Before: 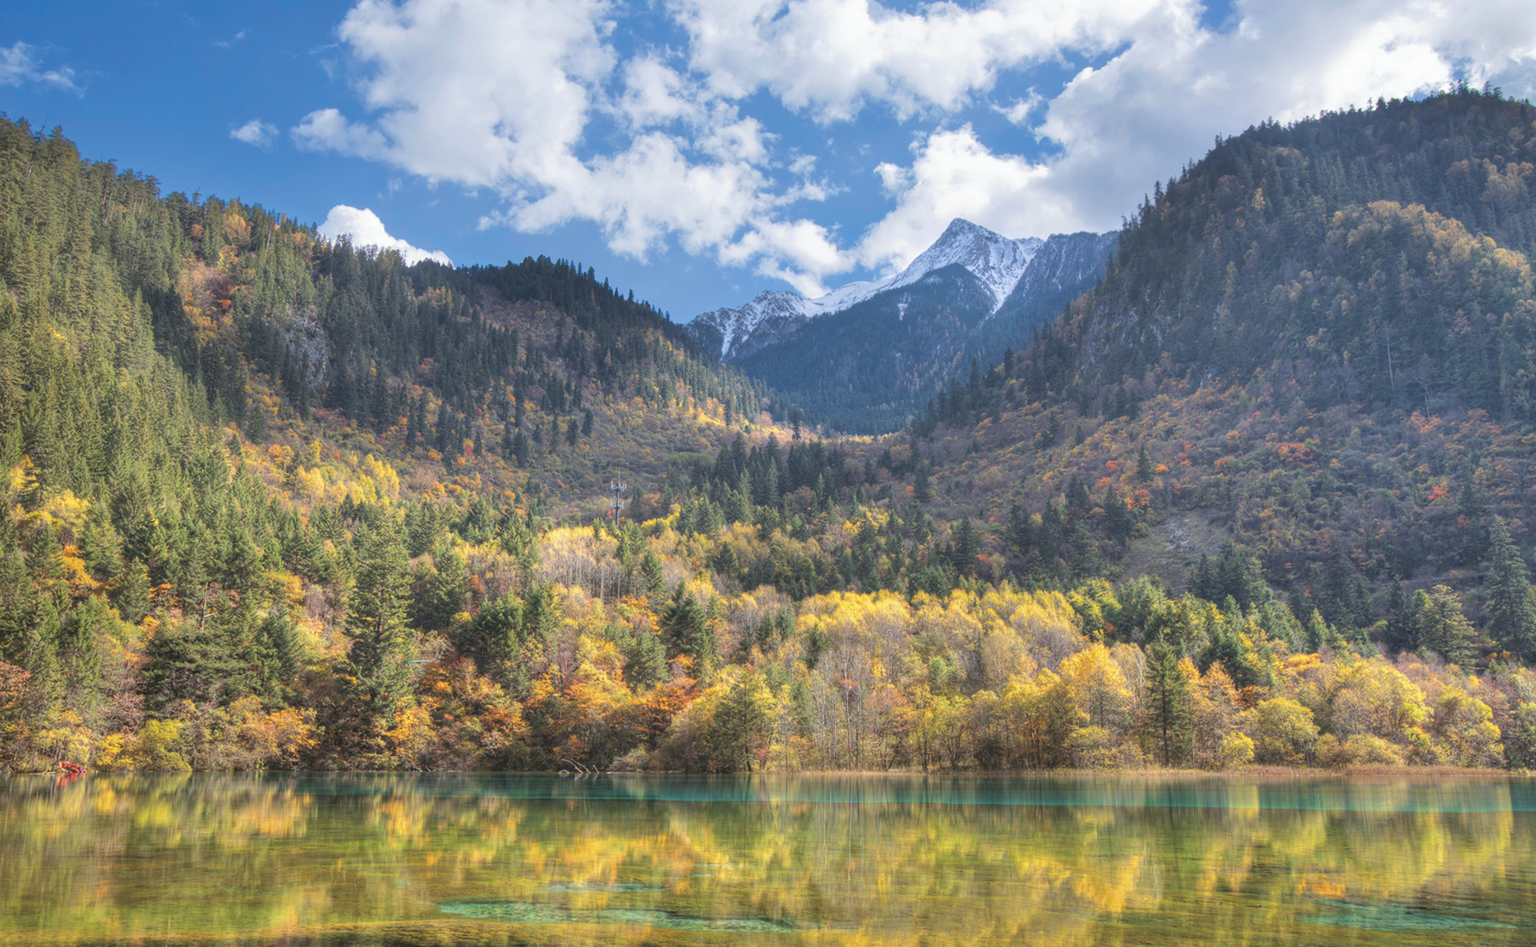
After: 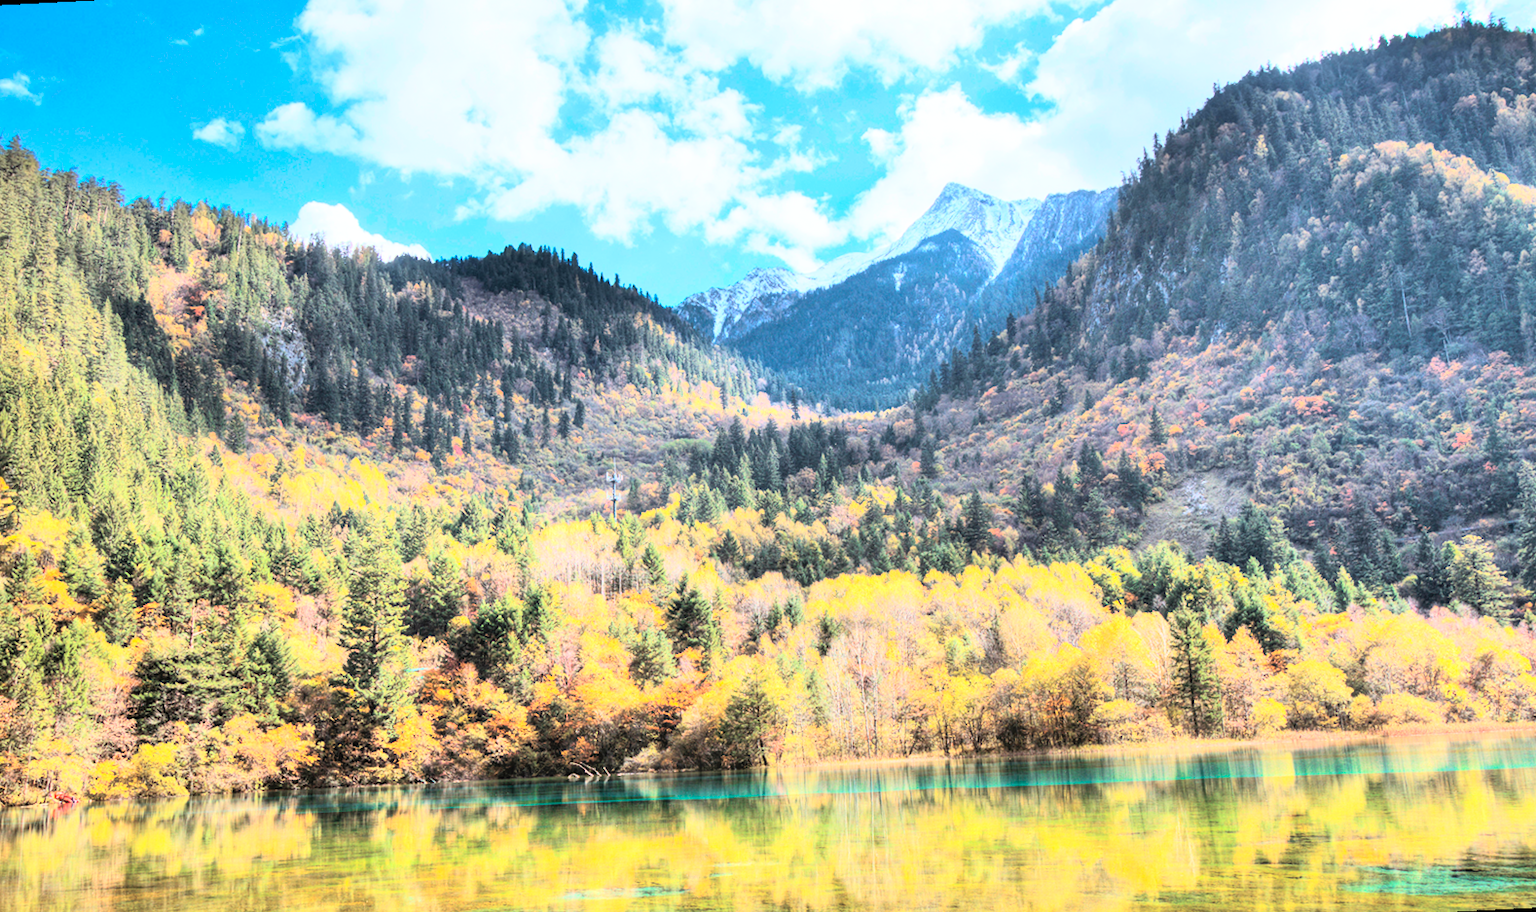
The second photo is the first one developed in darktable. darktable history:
rgb curve: curves: ch0 [(0, 0) (0.21, 0.15) (0.24, 0.21) (0.5, 0.75) (0.75, 0.96) (0.89, 0.99) (1, 1)]; ch1 [(0, 0.02) (0.21, 0.13) (0.25, 0.2) (0.5, 0.67) (0.75, 0.9) (0.89, 0.97) (1, 1)]; ch2 [(0, 0.02) (0.21, 0.13) (0.25, 0.2) (0.5, 0.67) (0.75, 0.9) (0.89, 0.97) (1, 1)], compensate middle gray true
rotate and perspective: rotation -3°, crop left 0.031, crop right 0.968, crop top 0.07, crop bottom 0.93
